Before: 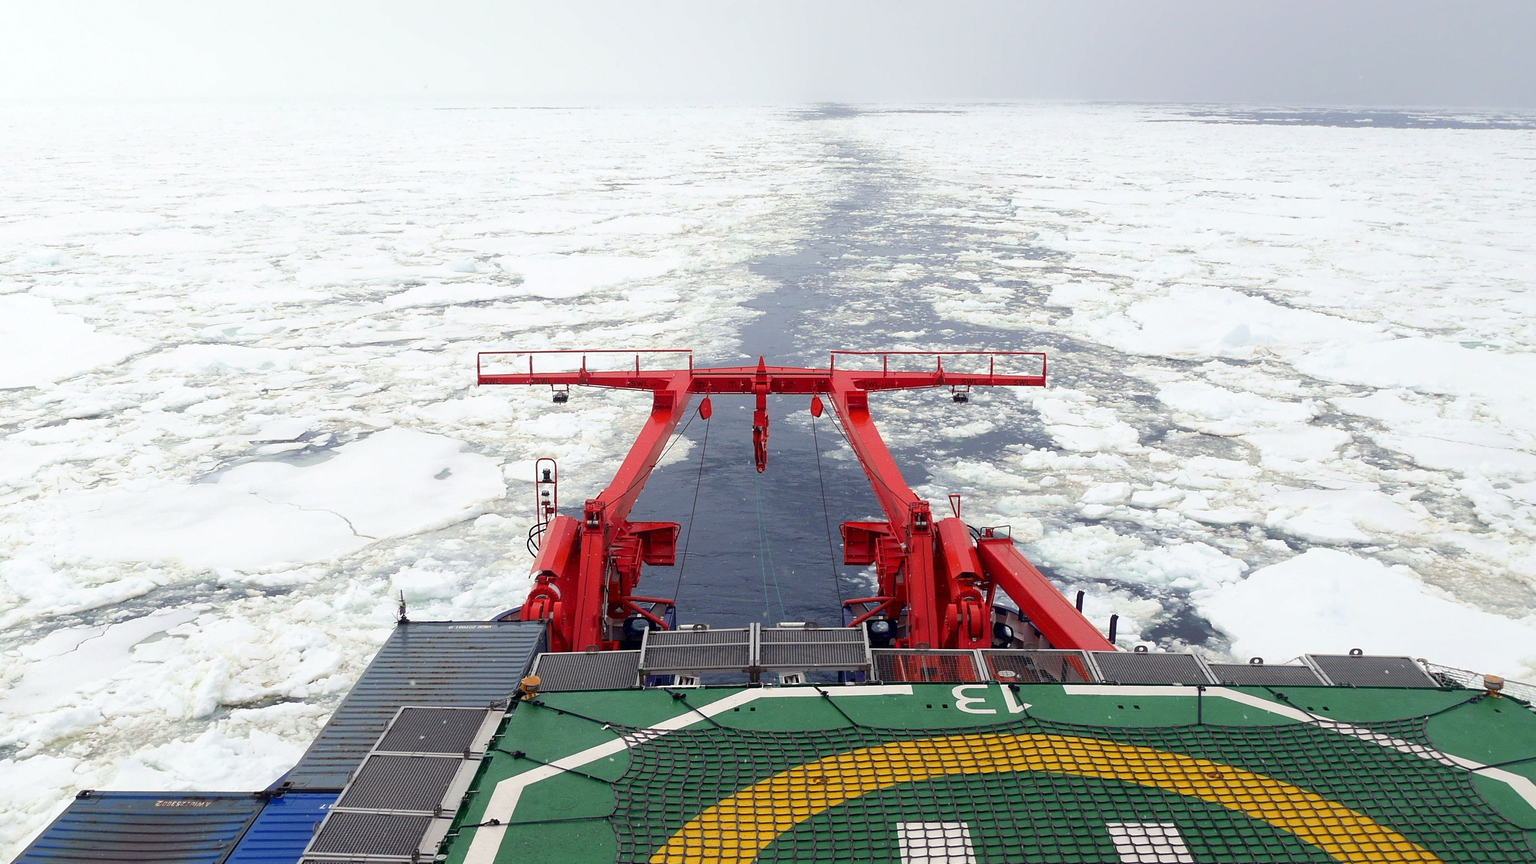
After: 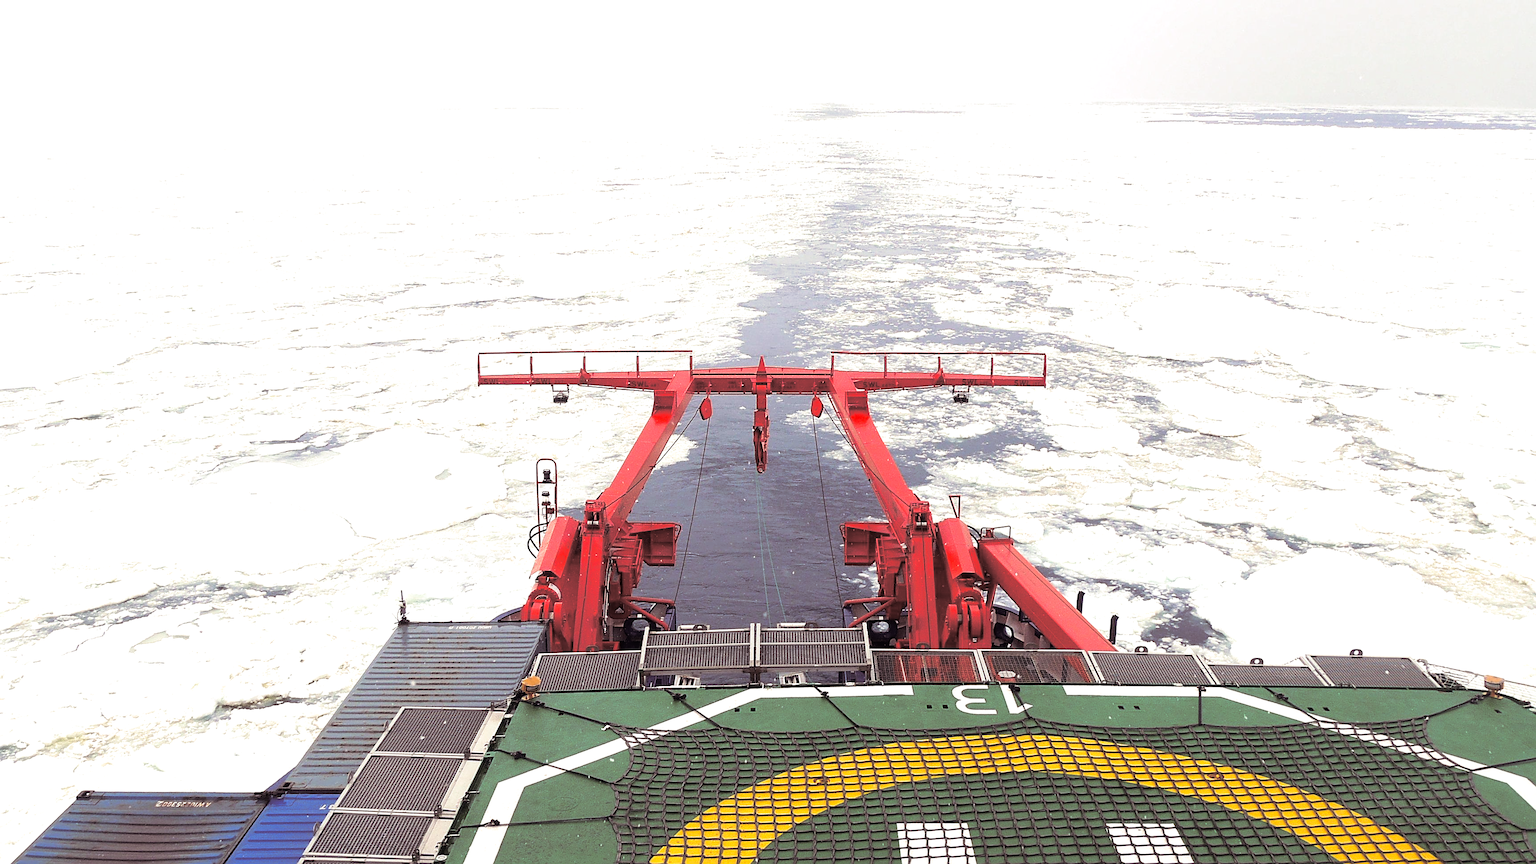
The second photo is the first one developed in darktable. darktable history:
exposure: black level correction 0, exposure 0.7 EV, compensate exposure bias true, compensate highlight preservation false
split-toning: shadows › saturation 0.2
color correction: highlights a* 3.84, highlights b* 5.07
sharpen: on, module defaults
tone equalizer: on, module defaults
